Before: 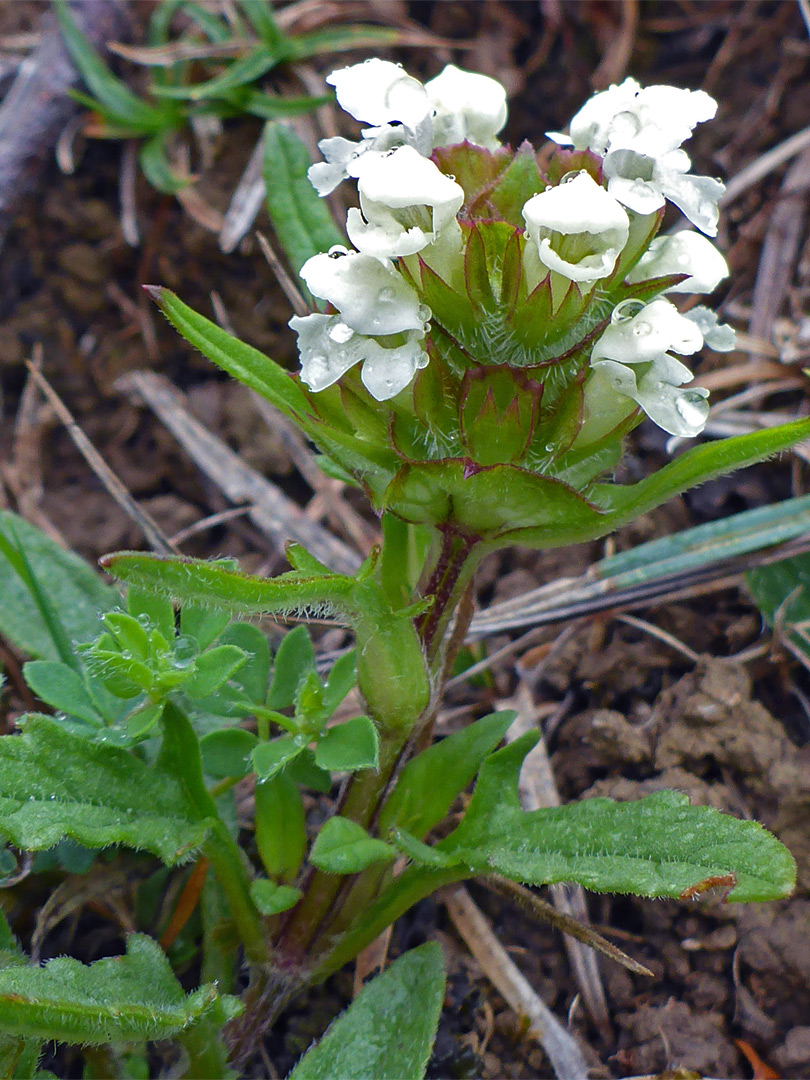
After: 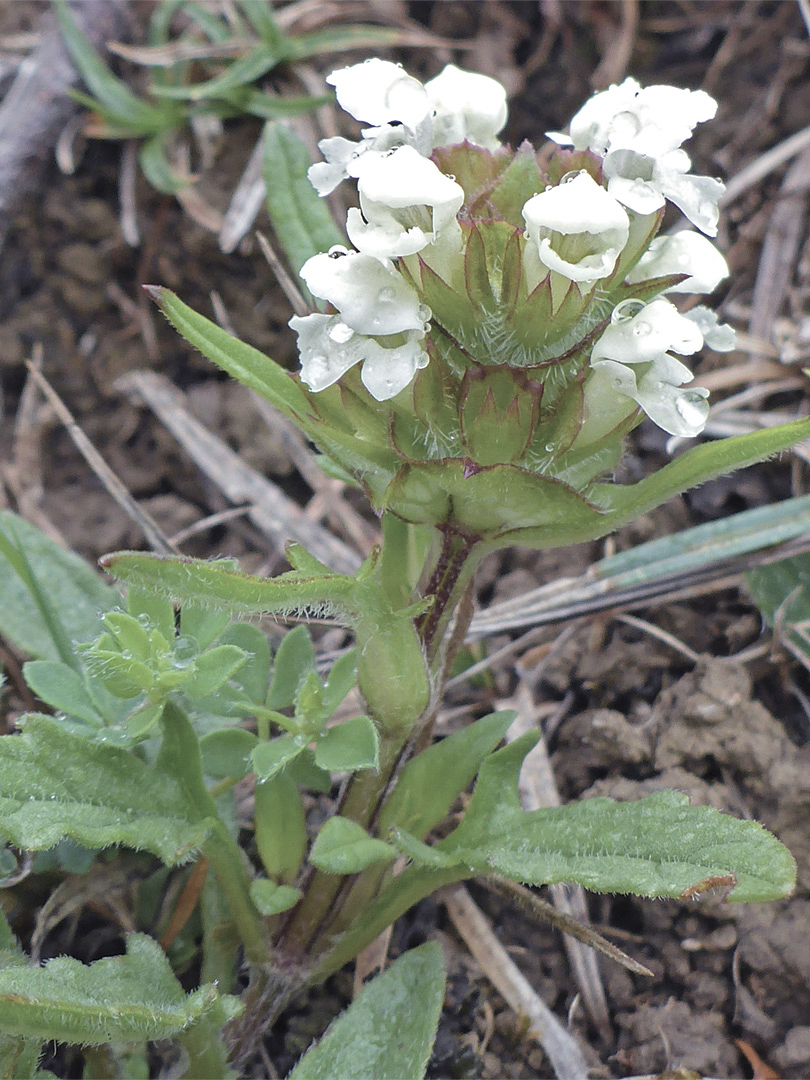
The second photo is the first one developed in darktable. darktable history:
contrast brightness saturation: brightness 0.187, saturation -0.484
color balance rgb: perceptual saturation grading › global saturation 0.668%, global vibrance 20%
